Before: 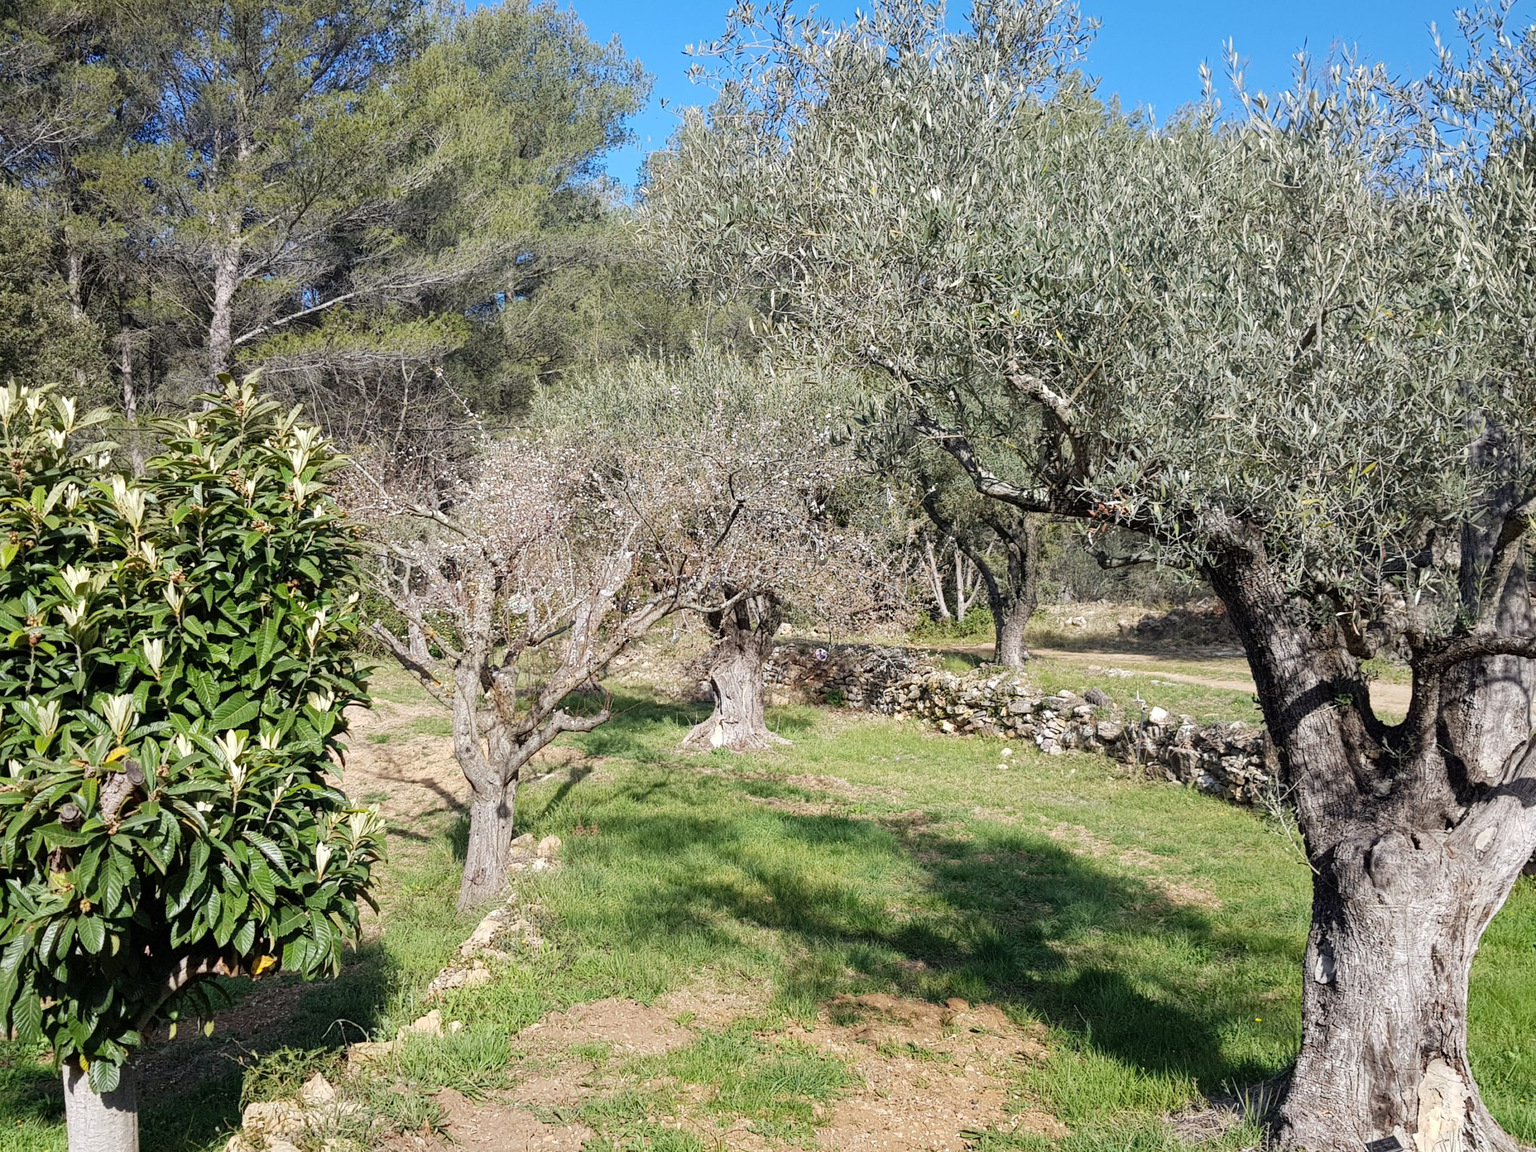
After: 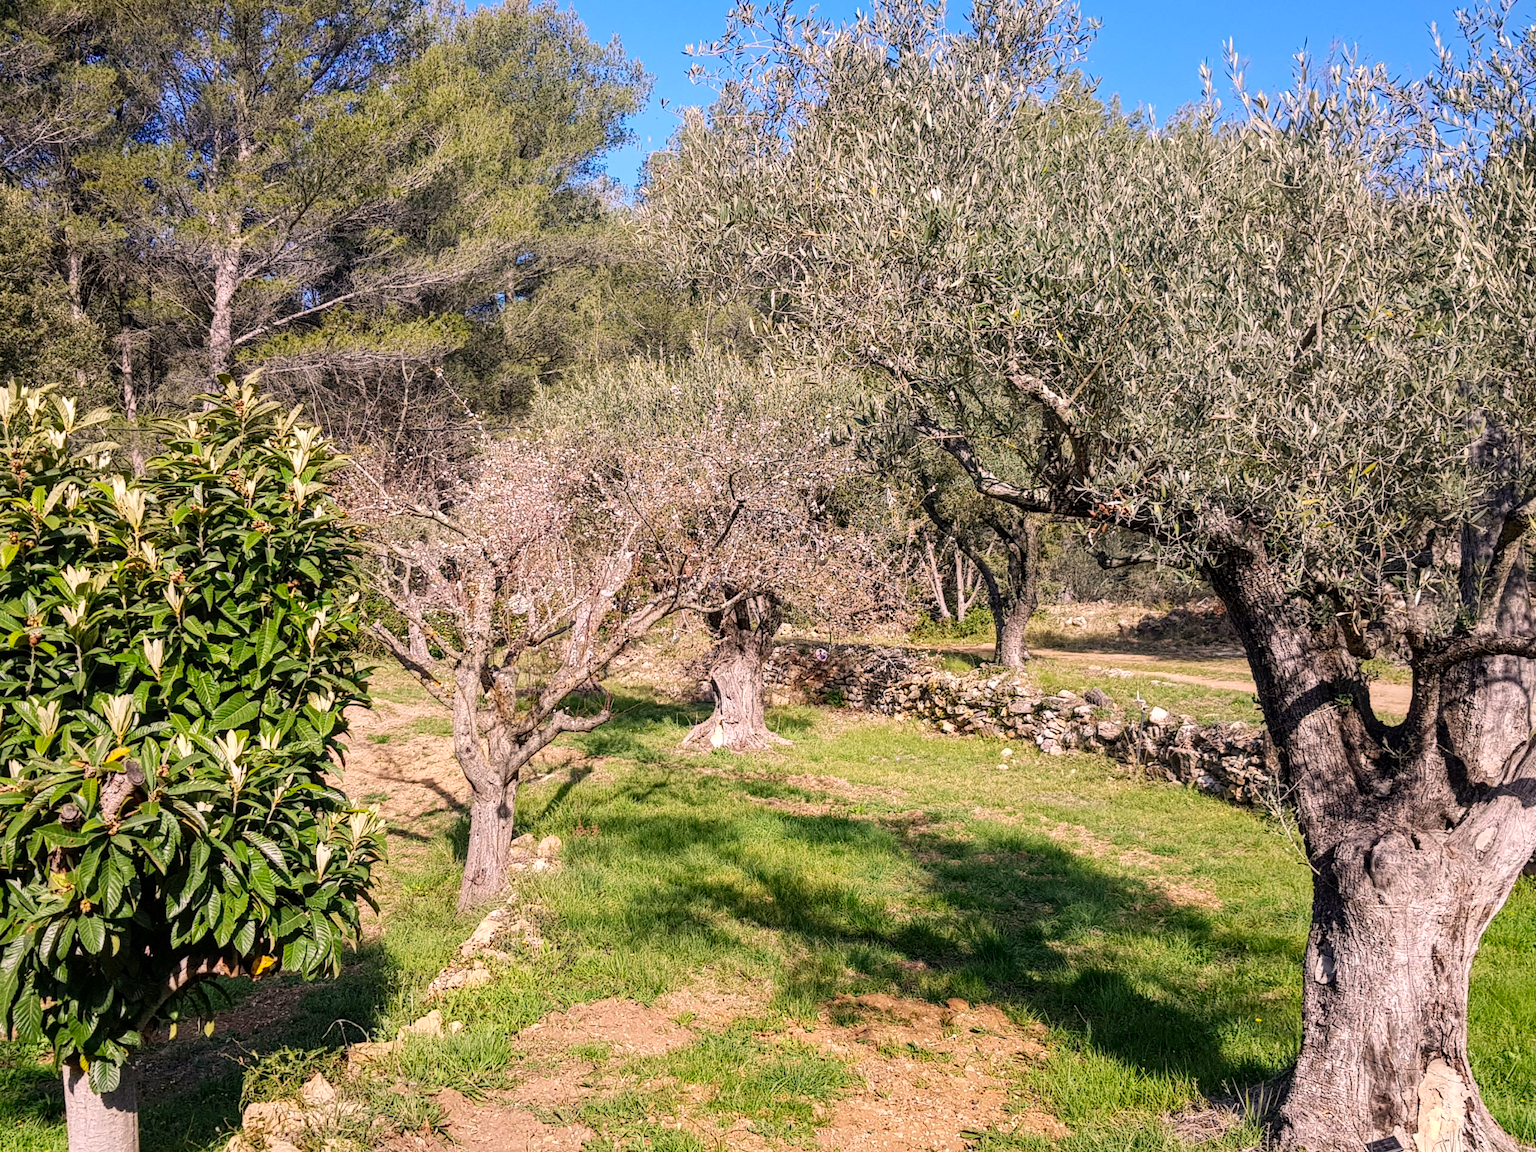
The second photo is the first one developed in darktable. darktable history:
contrast brightness saturation: contrast 0.094, saturation 0.27
color correction: highlights a* 12.36, highlights b* 5.56
local contrast: on, module defaults
